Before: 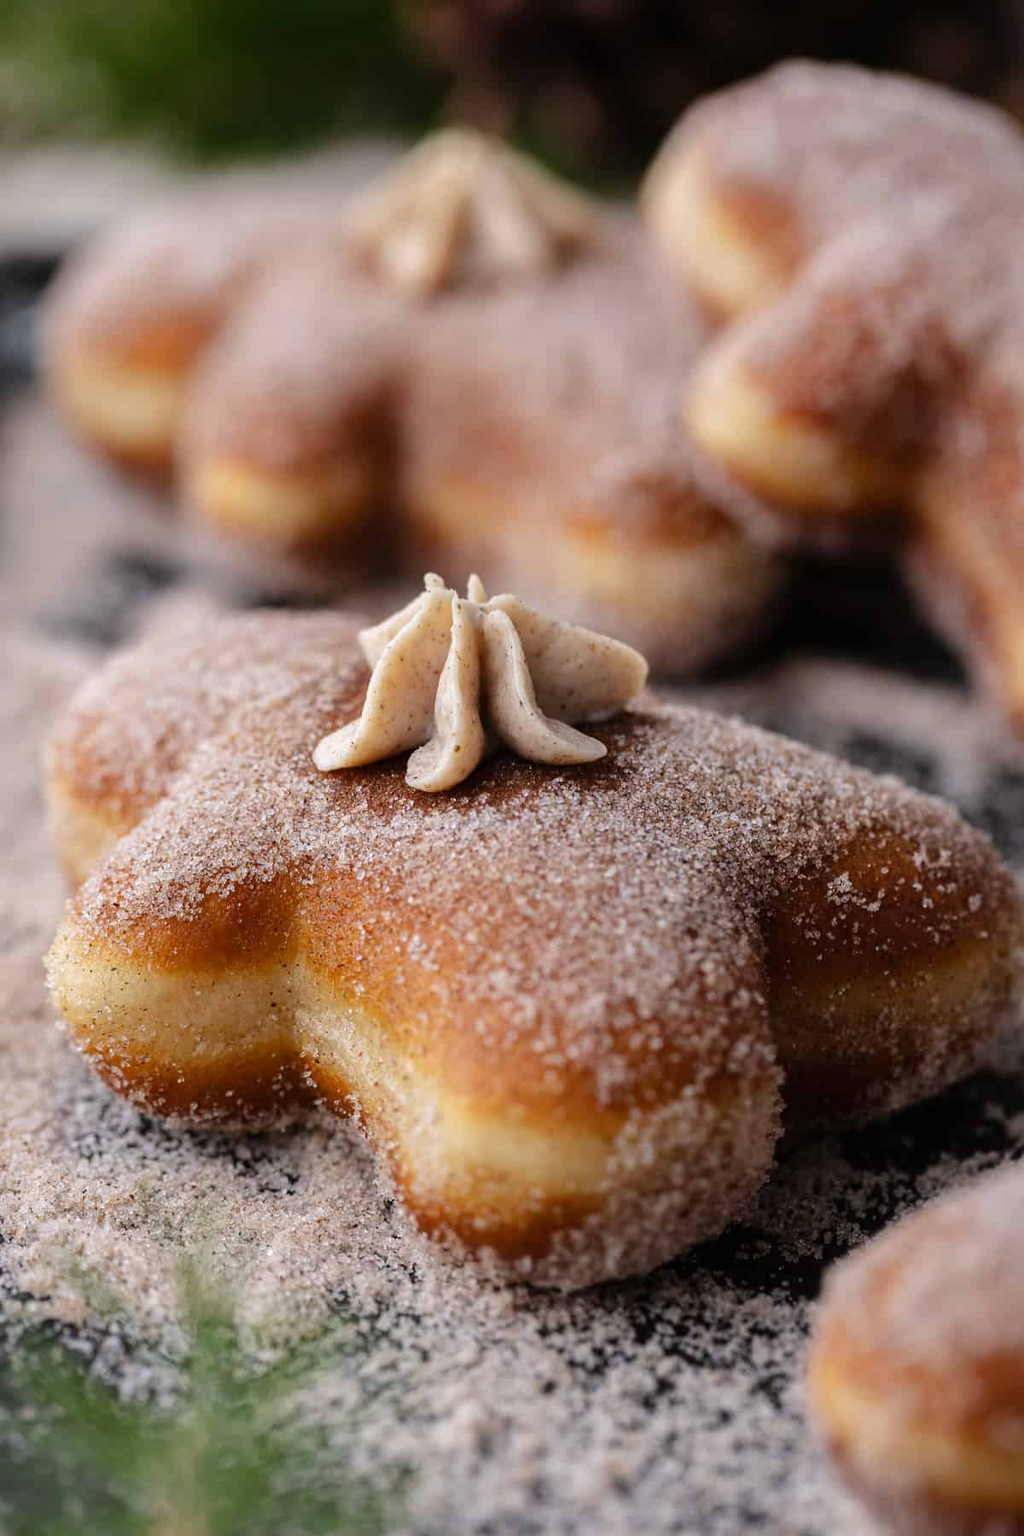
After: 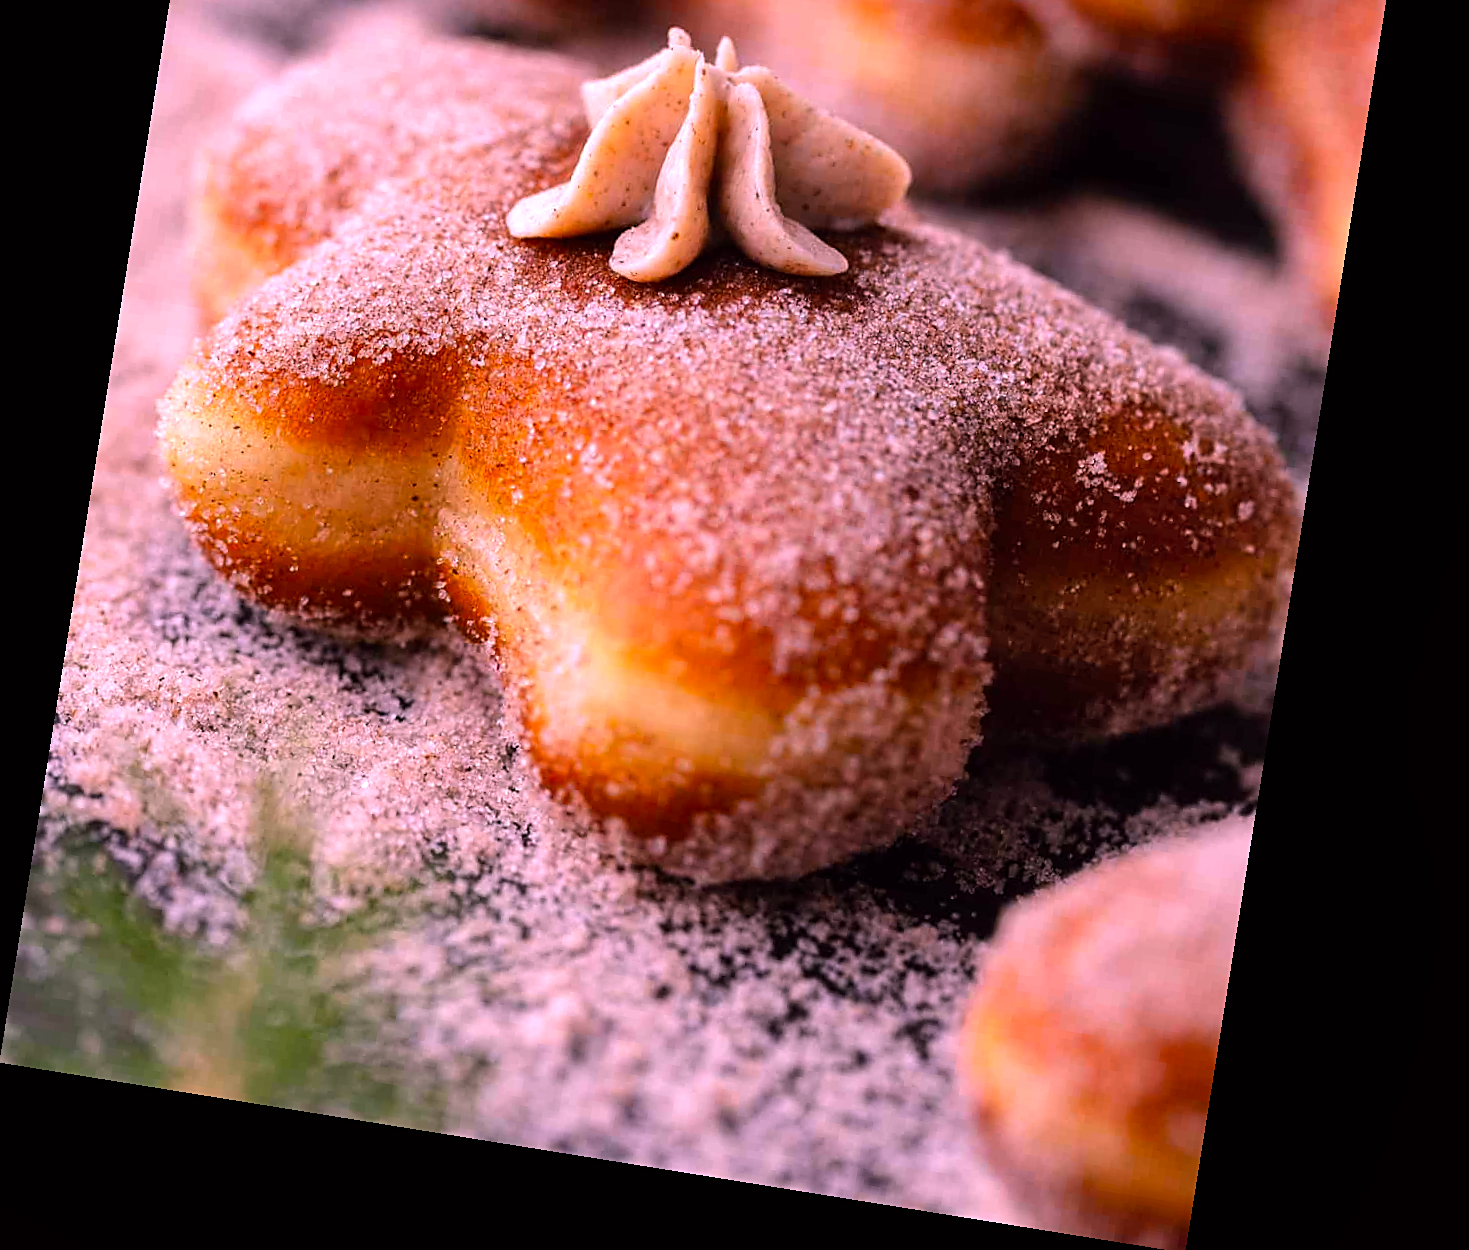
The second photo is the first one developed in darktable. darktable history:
exposure: exposure -0.04 EV, compensate highlight preservation false
rotate and perspective: rotation 9.12°, automatic cropping off
crop and rotate: top 36.435%
color balance: lift [1, 1.001, 0.999, 1.001], gamma [1, 1.004, 1.007, 0.993], gain [1, 0.991, 0.987, 1.013], contrast 10%, output saturation 120%
sharpen: radius 1.864, amount 0.398, threshold 1.271
white balance: red 1.188, blue 1.11
shadows and highlights: shadows 30.86, highlights 0, soften with gaussian
